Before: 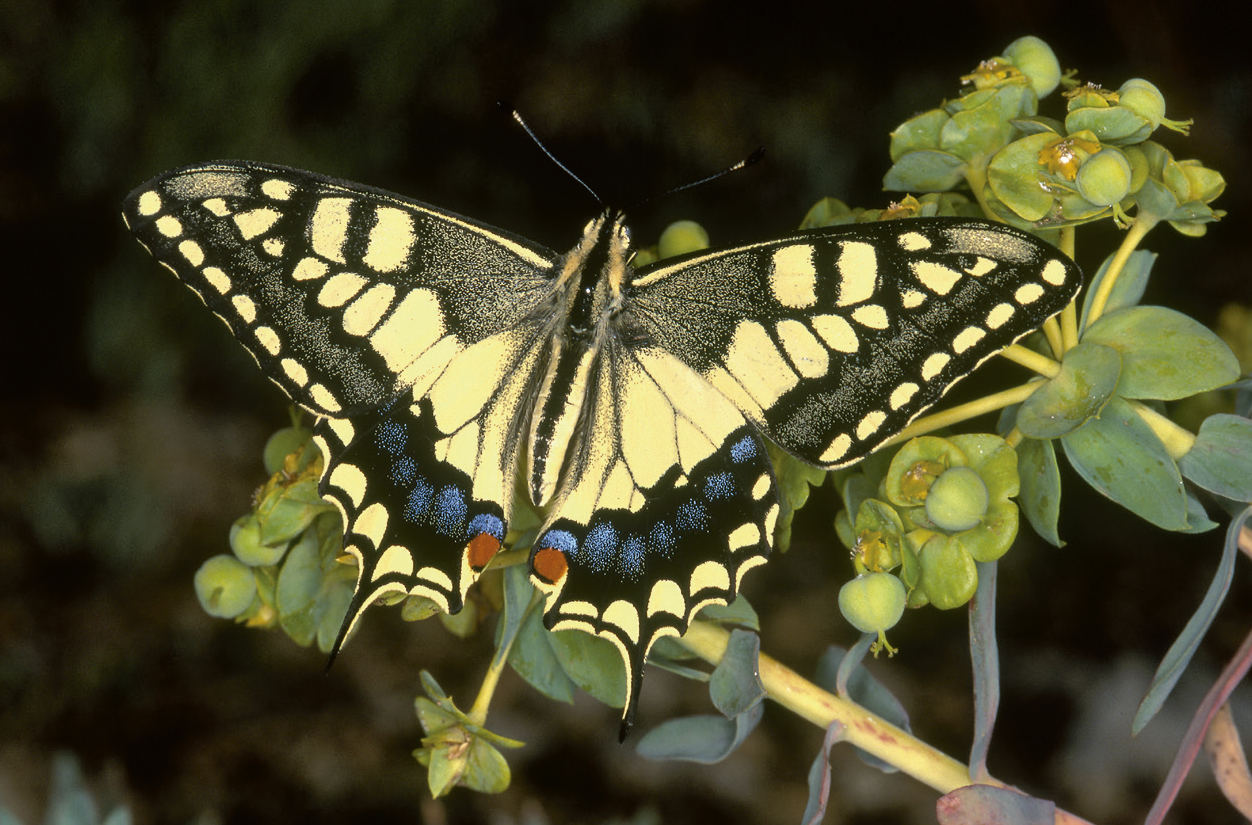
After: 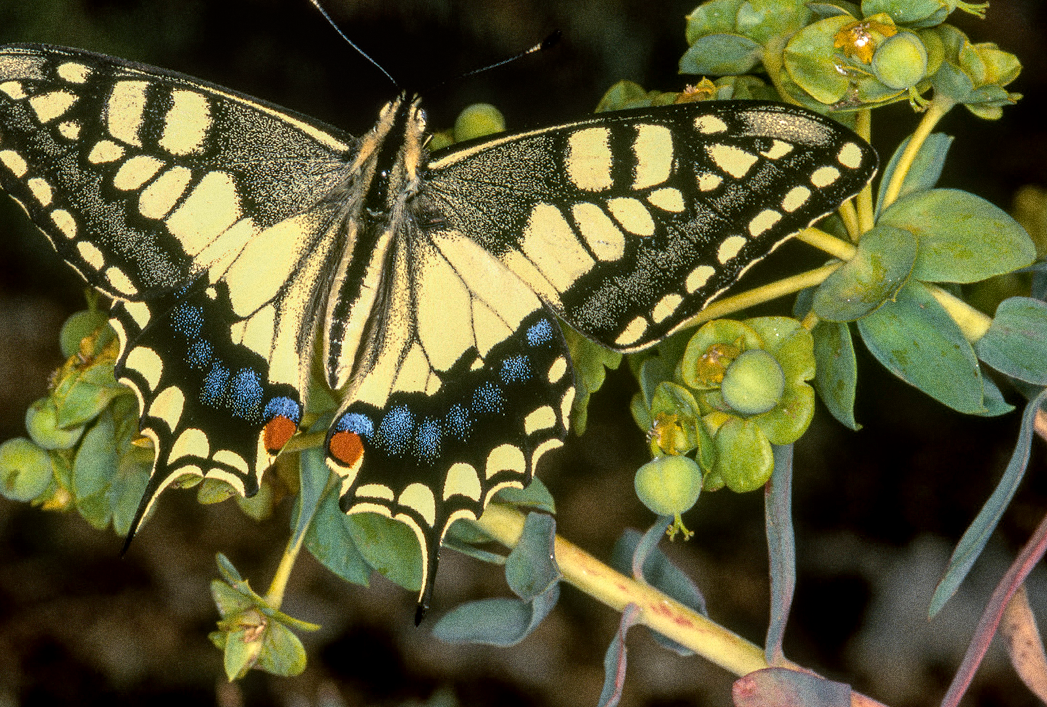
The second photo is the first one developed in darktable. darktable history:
crop: left 16.315%, top 14.246%
grain: coarseness 0.09 ISO, strength 40%
local contrast: detail 130%
